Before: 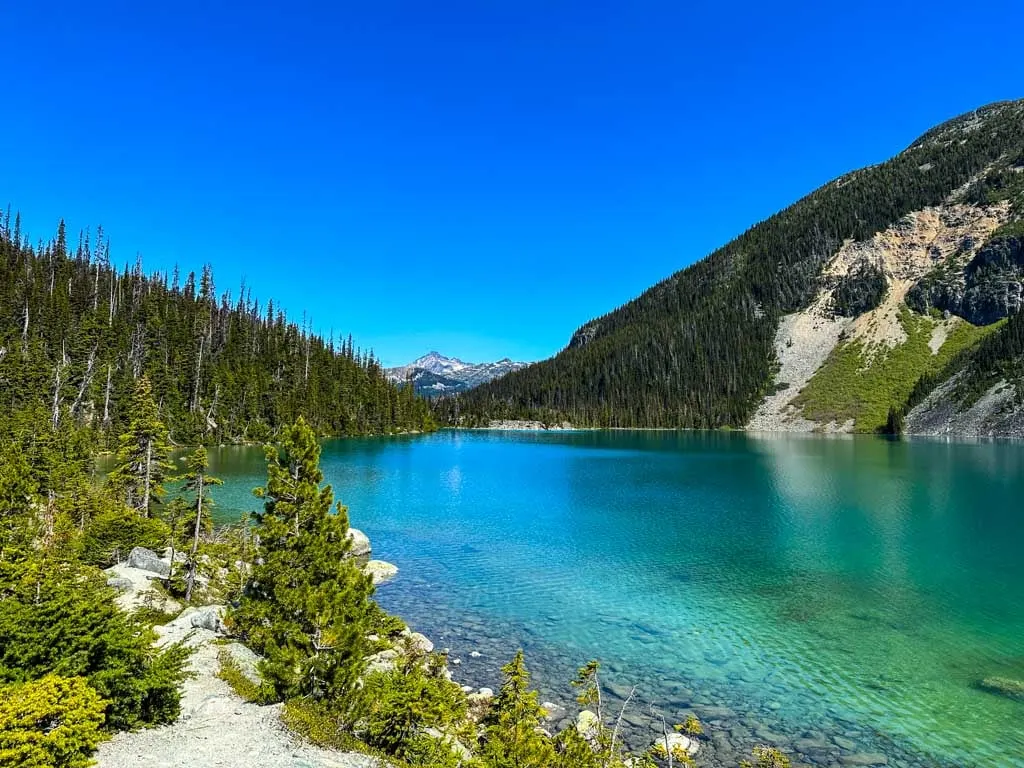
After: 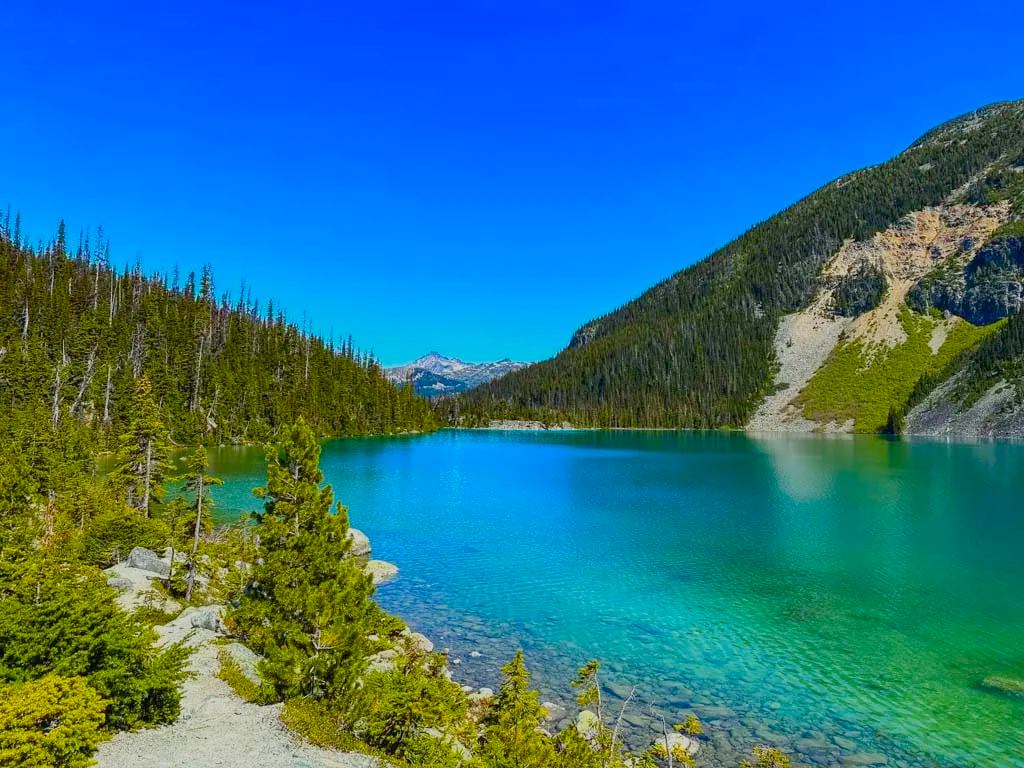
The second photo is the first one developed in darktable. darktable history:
color balance rgb: shadows lift › chroma 2.046%, shadows lift › hue 51.33°, power › hue 72.25°, linear chroma grading › global chroma 14.518%, perceptual saturation grading › global saturation 15.426%, perceptual saturation grading › highlights -18.953%, perceptual saturation grading › shadows 19.919%, global vibrance 23.818%, contrast -25.555%
